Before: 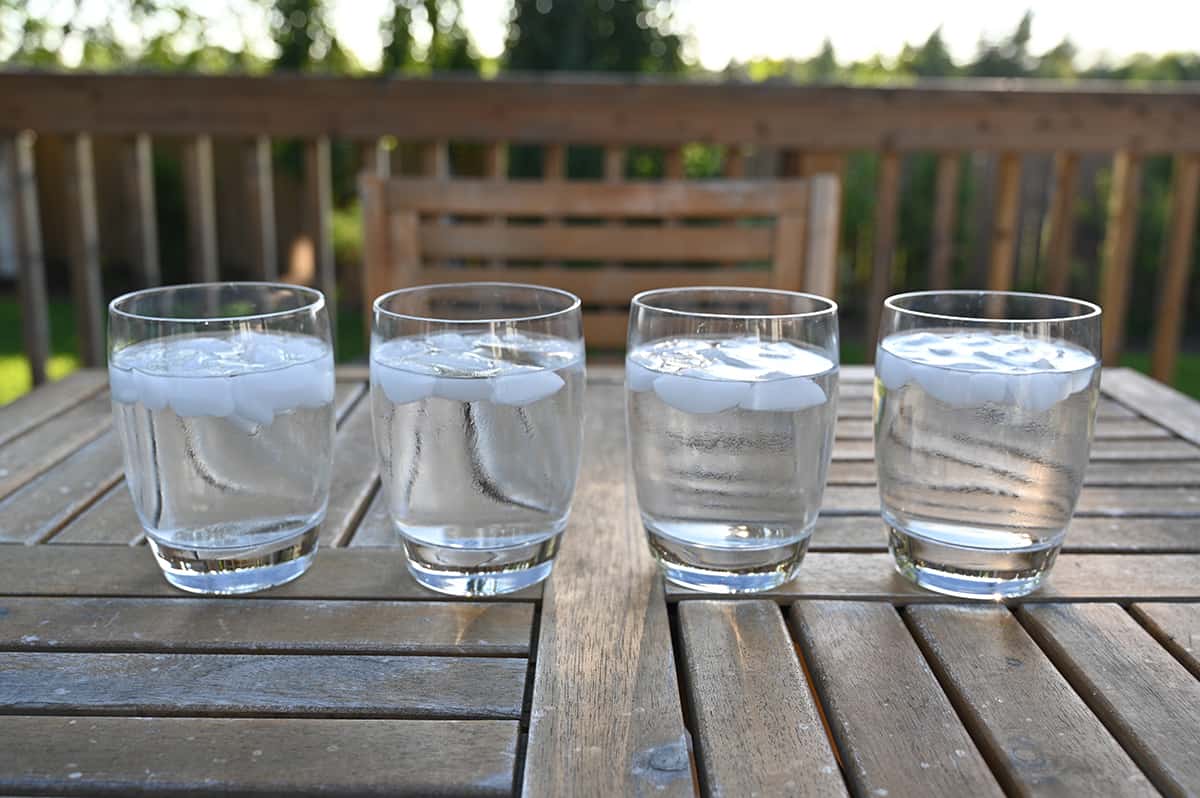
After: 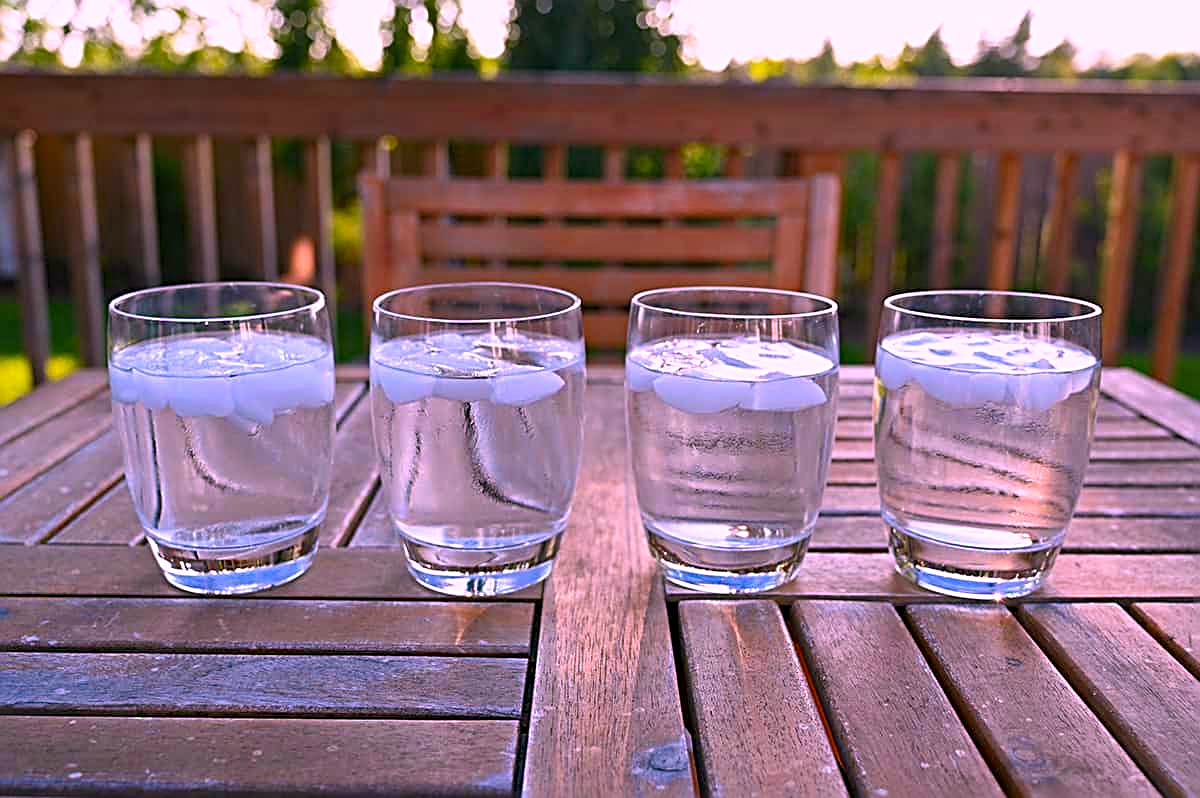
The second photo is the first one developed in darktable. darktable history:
haze removal: compatibility mode true, adaptive false
color correction: highlights a* 19.05, highlights b* -11.91, saturation 1.66
sharpen: radius 2.673, amount 0.658
